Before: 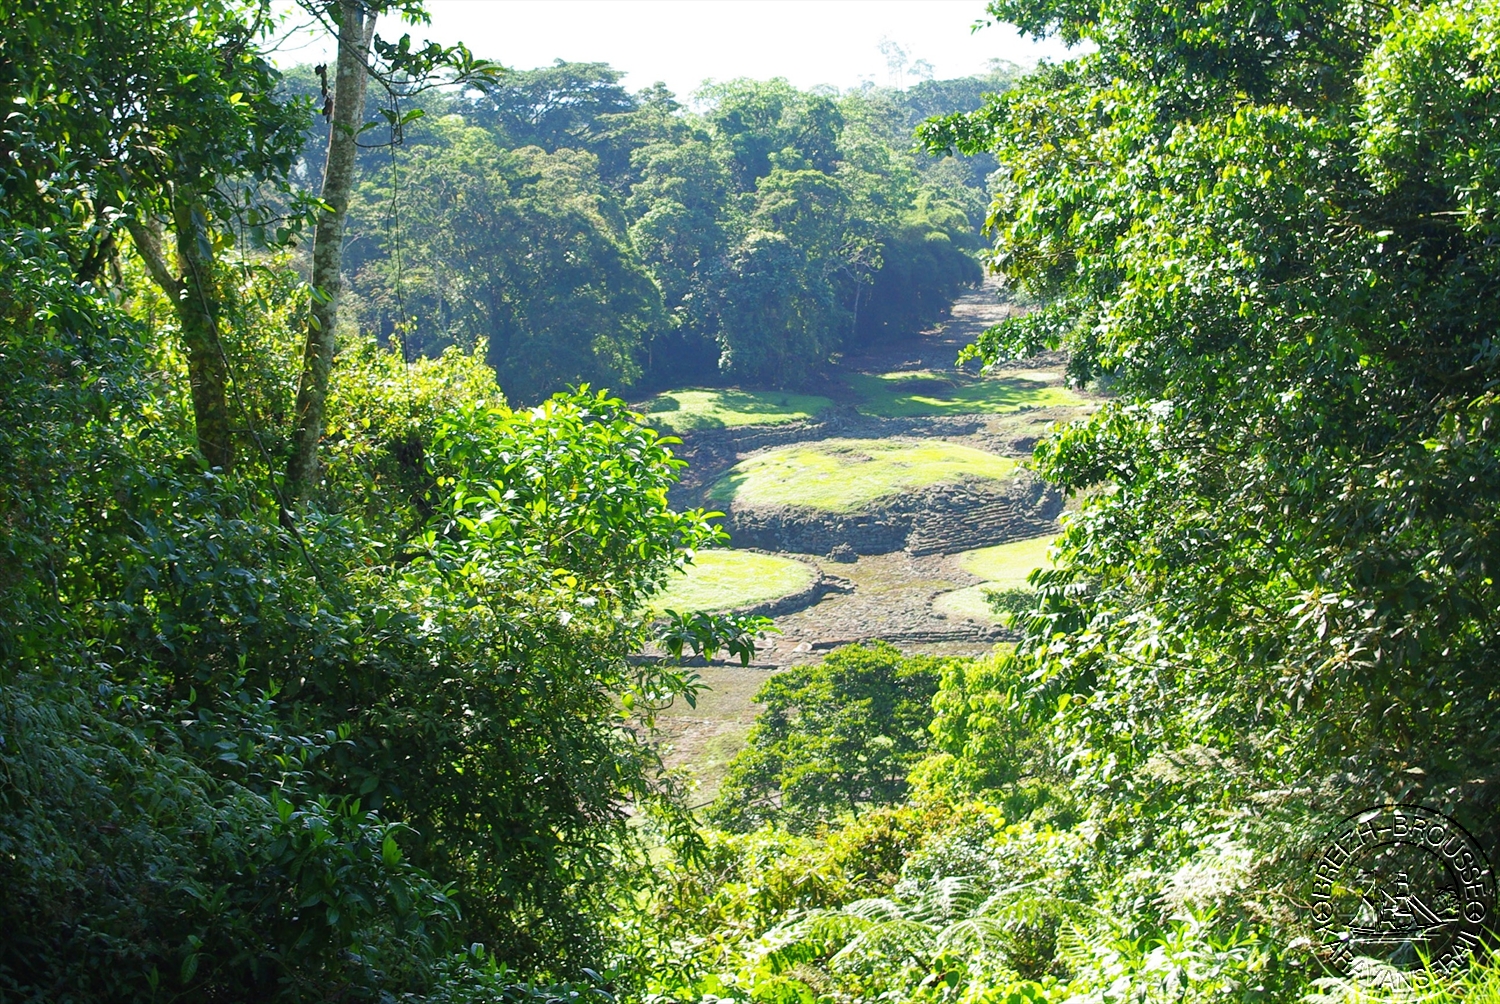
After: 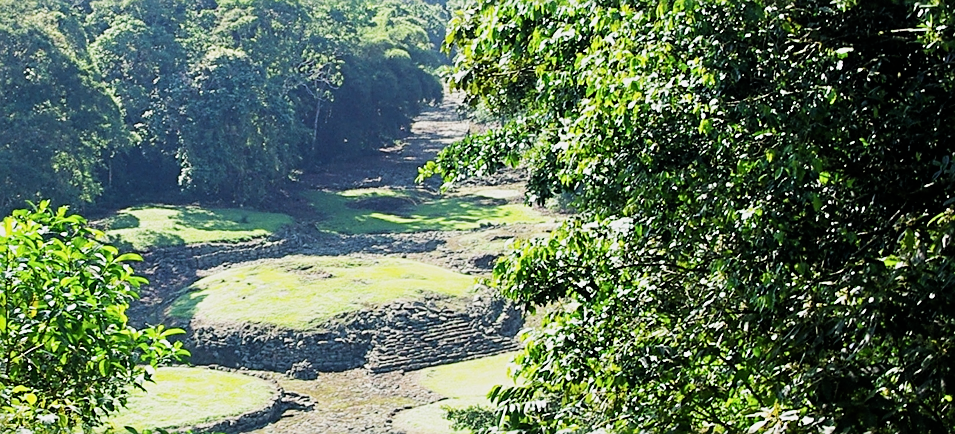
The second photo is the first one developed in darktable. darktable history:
sharpen: on, module defaults
crop: left 36.005%, top 18.293%, right 0.31%, bottom 38.444%
filmic rgb: black relative exposure -5 EV, white relative exposure 3.5 EV, hardness 3.19, contrast 1.4, highlights saturation mix -50%
